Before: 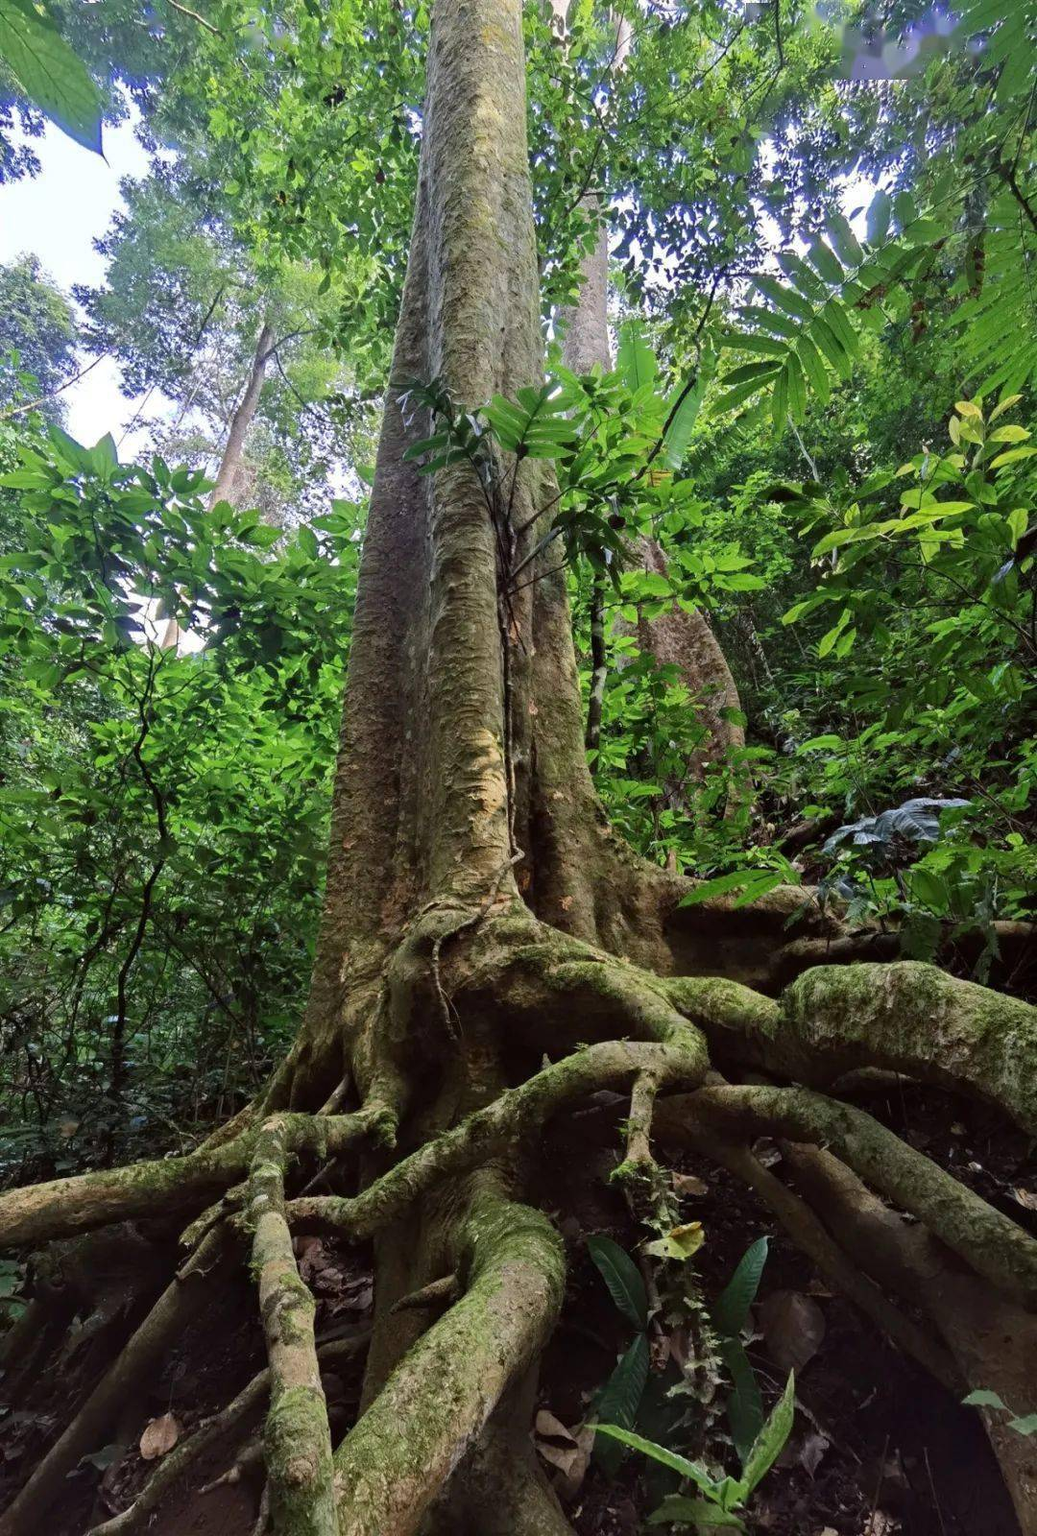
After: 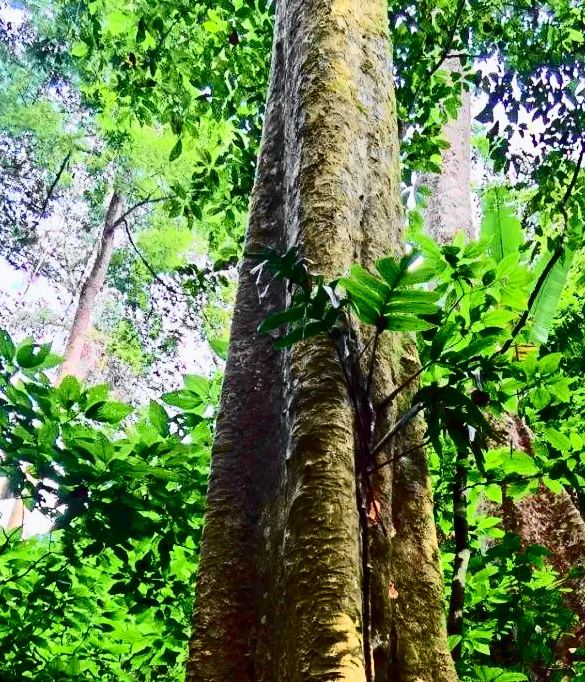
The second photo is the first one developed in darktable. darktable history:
contrast brightness saturation: contrast 0.415, brightness 0.042, saturation 0.254
exposure: exposure -0.07 EV, compensate highlight preservation false
tone curve: curves: ch0 [(0, 0) (0.071, 0.047) (0.266, 0.26) (0.491, 0.552) (0.753, 0.818) (1, 0.983)]; ch1 [(0, 0) (0.346, 0.307) (0.408, 0.369) (0.463, 0.443) (0.482, 0.493) (0.502, 0.5) (0.517, 0.518) (0.546, 0.587) (0.588, 0.643) (0.651, 0.709) (1, 1)]; ch2 [(0, 0) (0.346, 0.34) (0.434, 0.46) (0.485, 0.494) (0.5, 0.494) (0.517, 0.503) (0.535, 0.545) (0.583, 0.634) (0.625, 0.686) (1, 1)], color space Lab, independent channels, preserve colors none
crop: left 15.022%, top 9.132%, right 30.769%, bottom 48.243%
